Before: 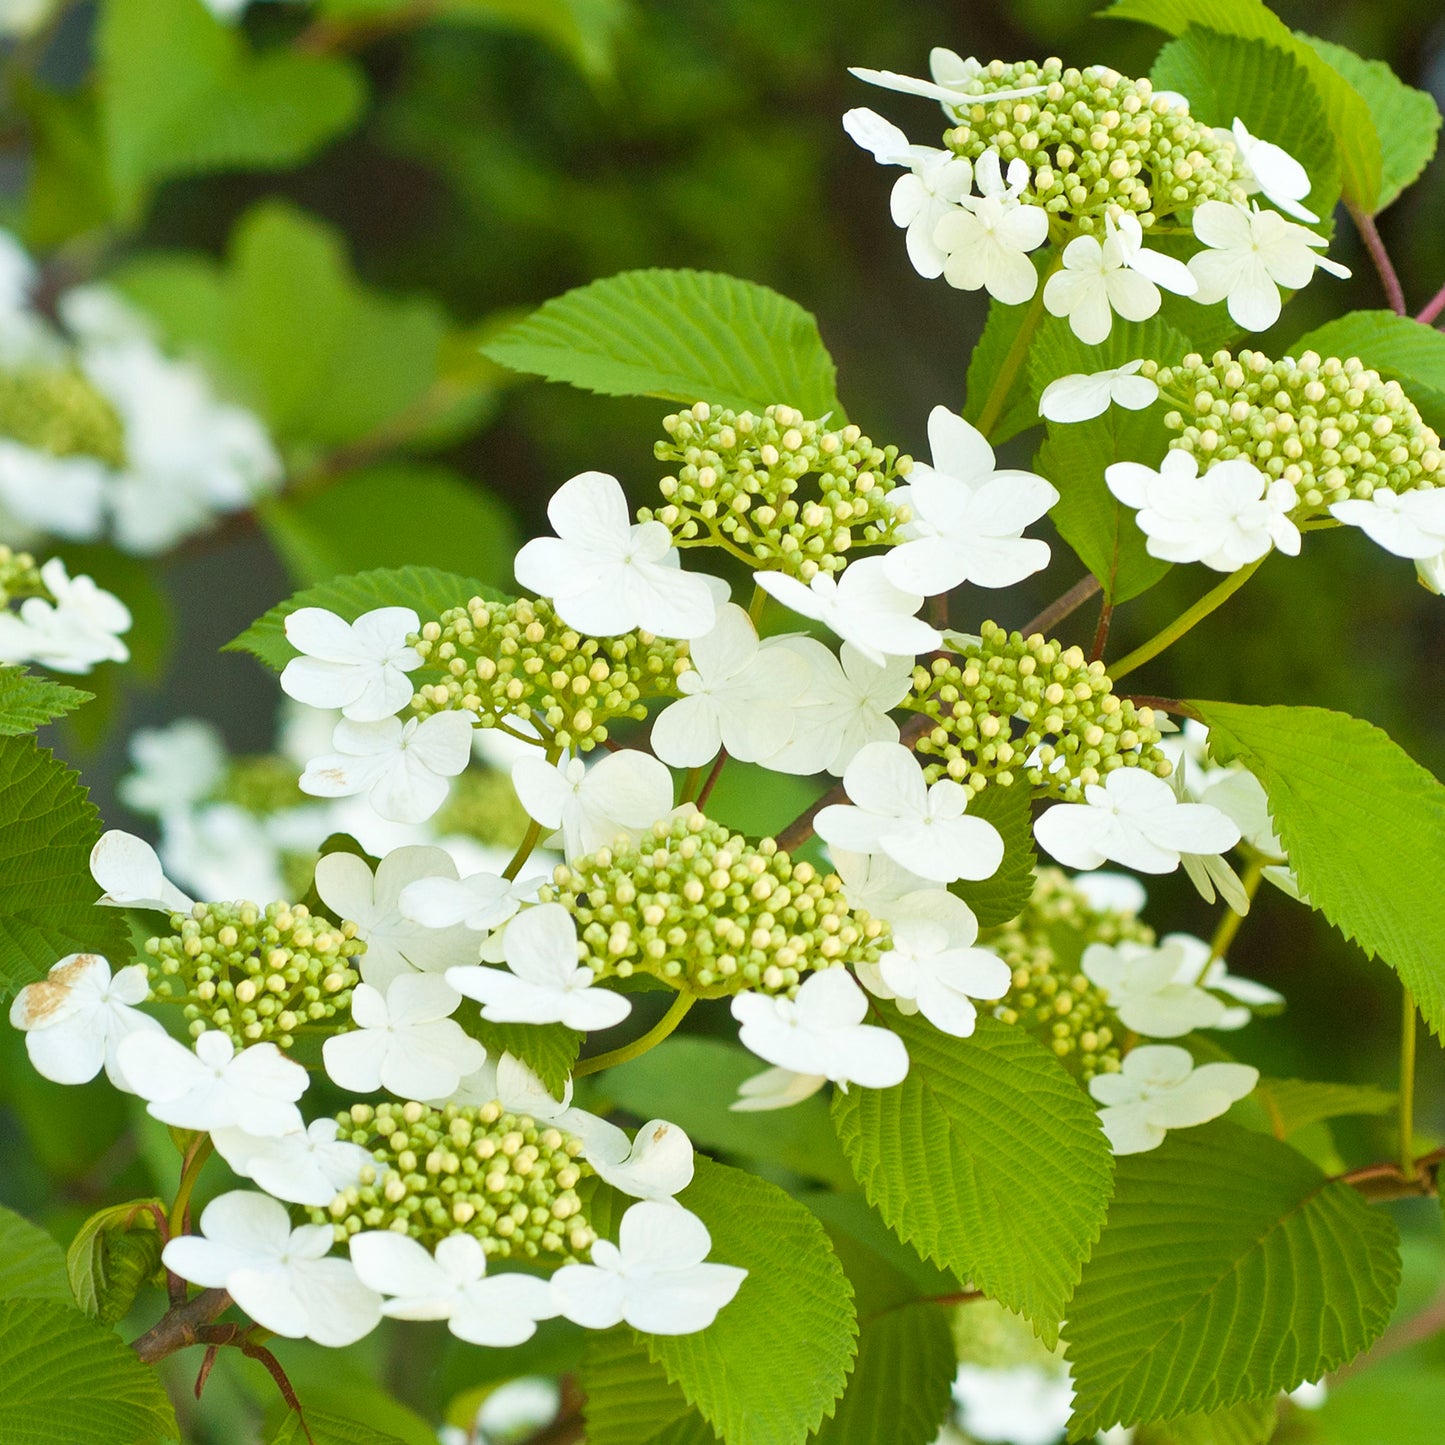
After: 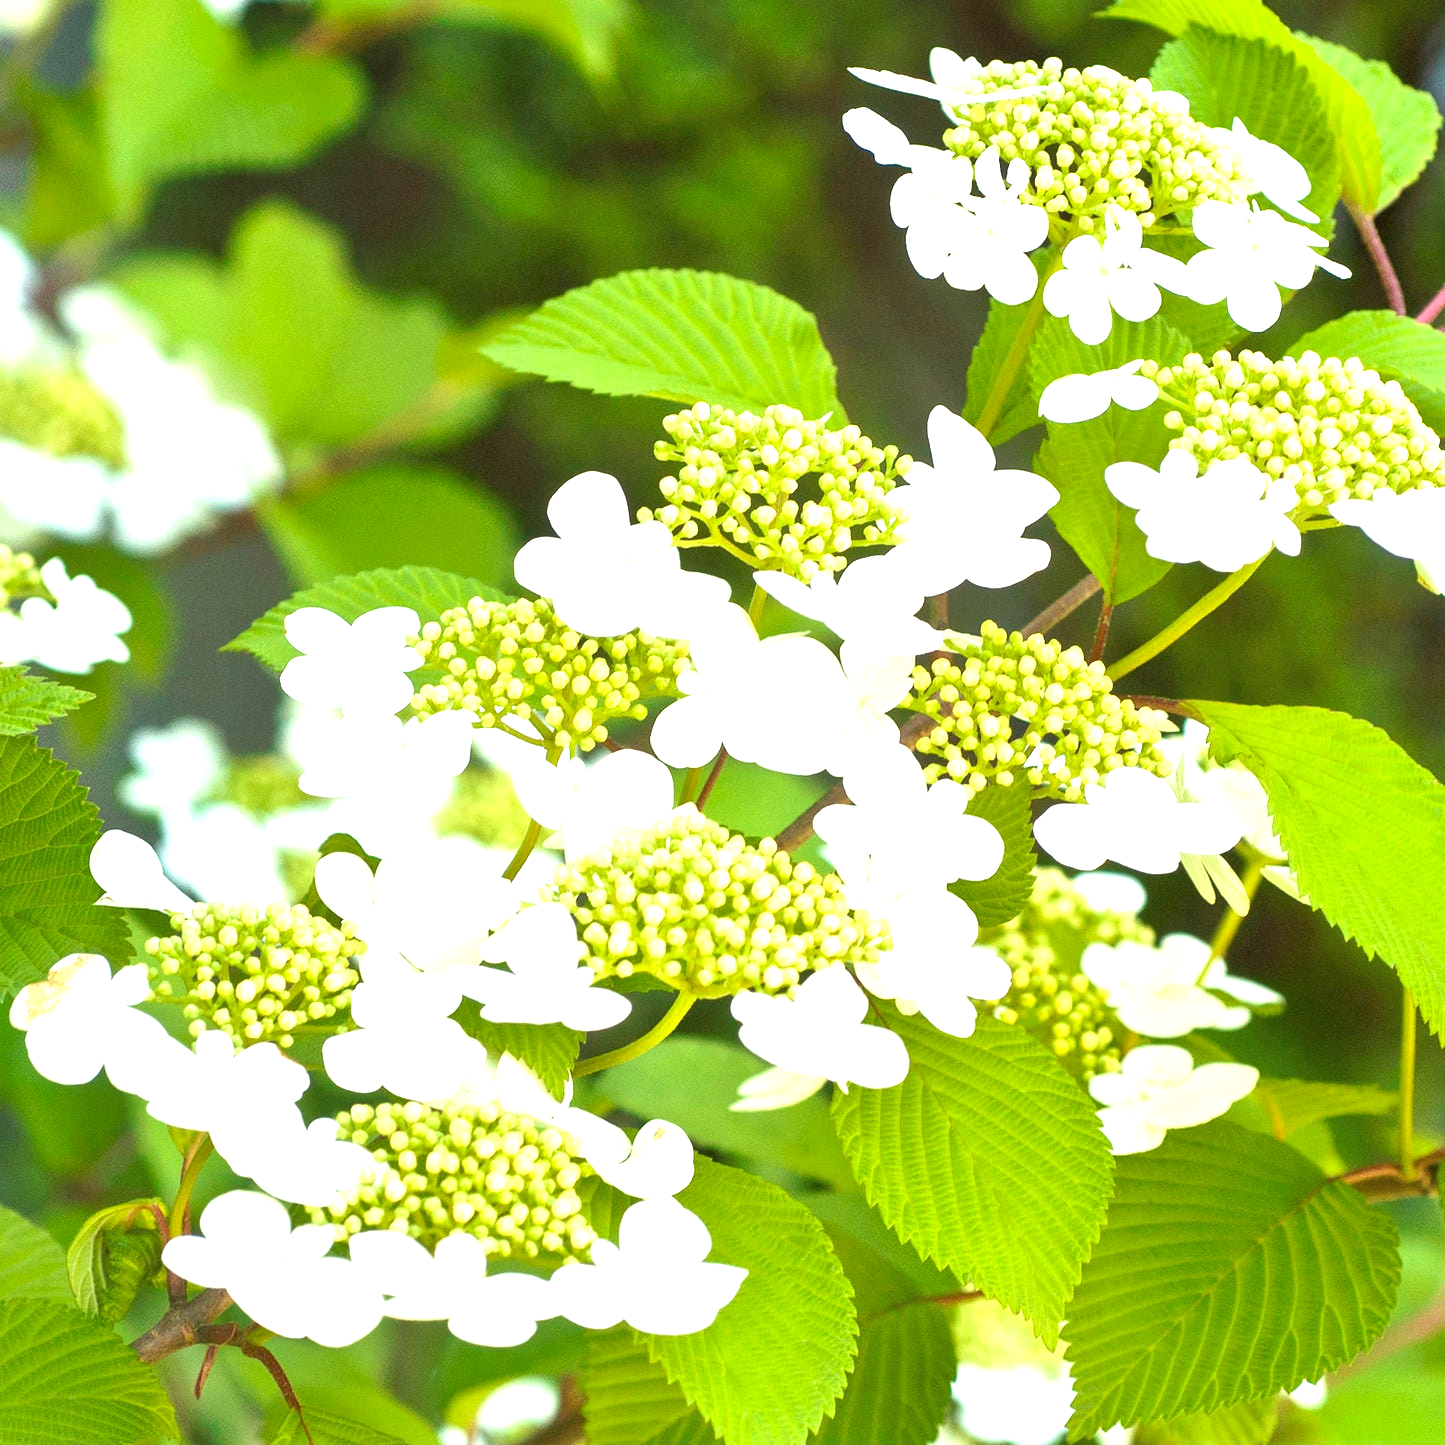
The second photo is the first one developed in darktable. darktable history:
exposure: black level correction 0, exposure 1.1 EV, compensate highlight preservation false
tone curve: curves: ch0 [(0, 0) (0.003, 0.003) (0.011, 0.011) (0.025, 0.024) (0.044, 0.043) (0.069, 0.068) (0.1, 0.097) (0.136, 0.133) (0.177, 0.173) (0.224, 0.219) (0.277, 0.27) (0.335, 0.327) (0.399, 0.39) (0.468, 0.457) (0.543, 0.545) (0.623, 0.625) (0.709, 0.71) (0.801, 0.801) (0.898, 0.898) (1, 1)], preserve colors none
